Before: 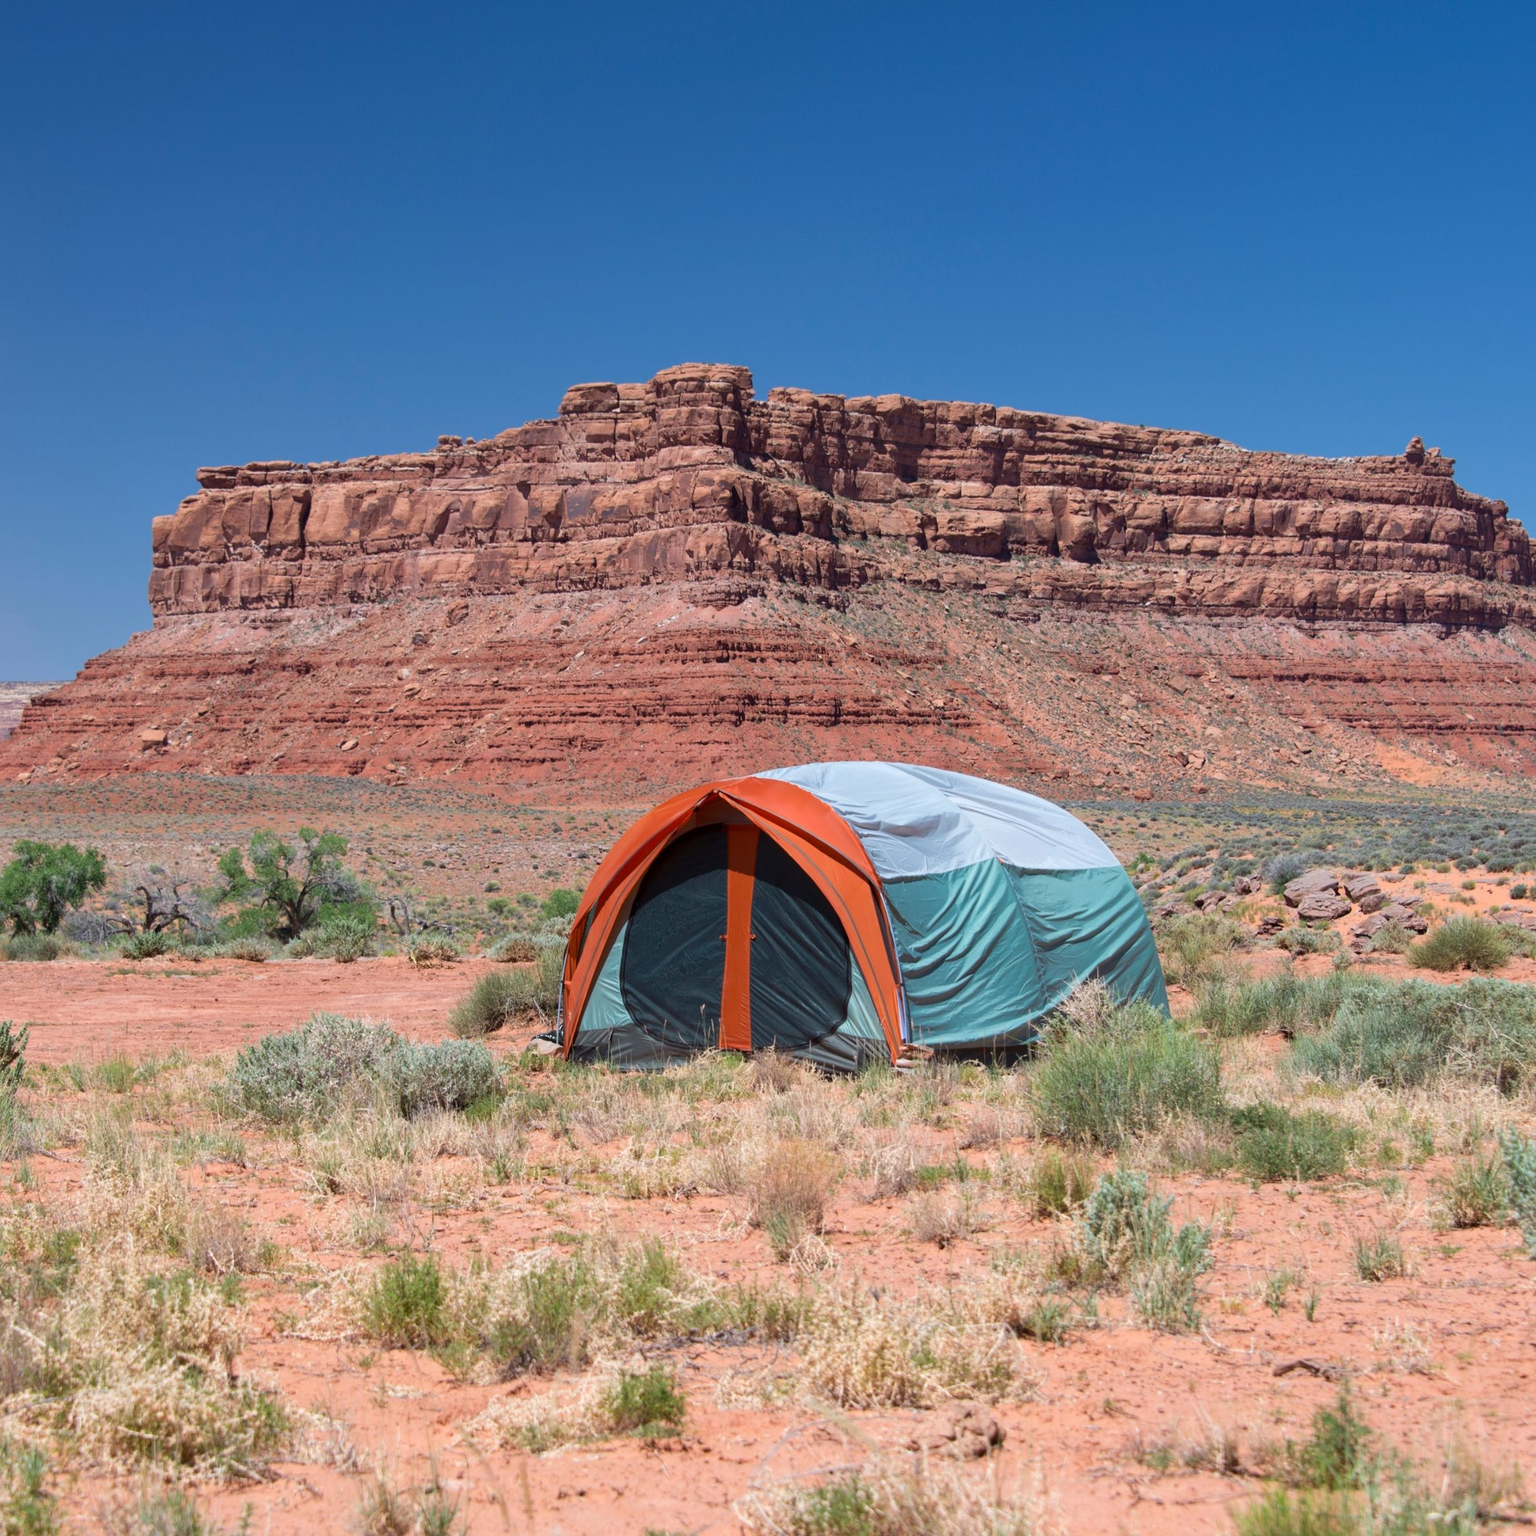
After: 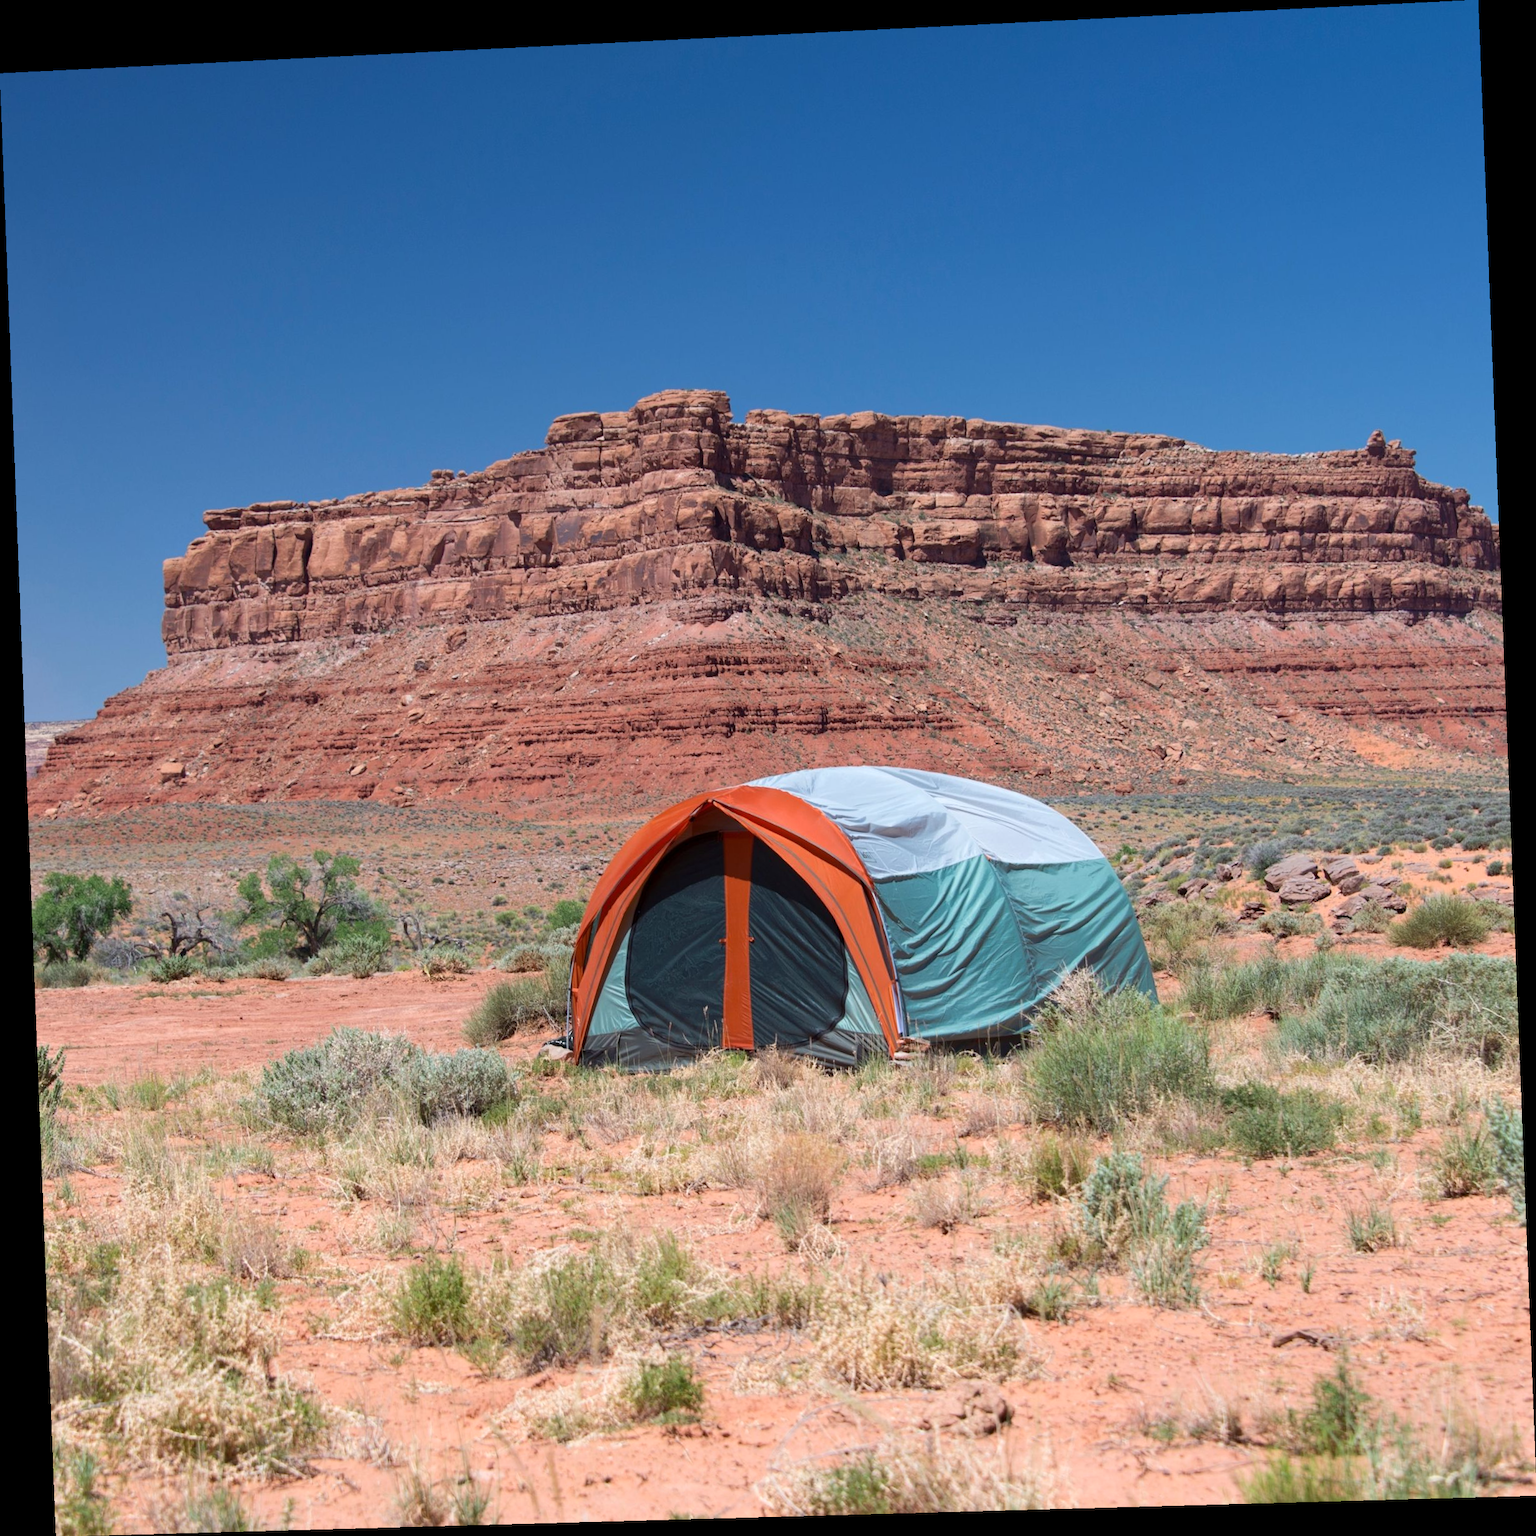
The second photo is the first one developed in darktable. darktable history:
rotate and perspective: rotation -2.22°, lens shift (horizontal) -0.022, automatic cropping off
shadows and highlights: shadows 0, highlights 40
